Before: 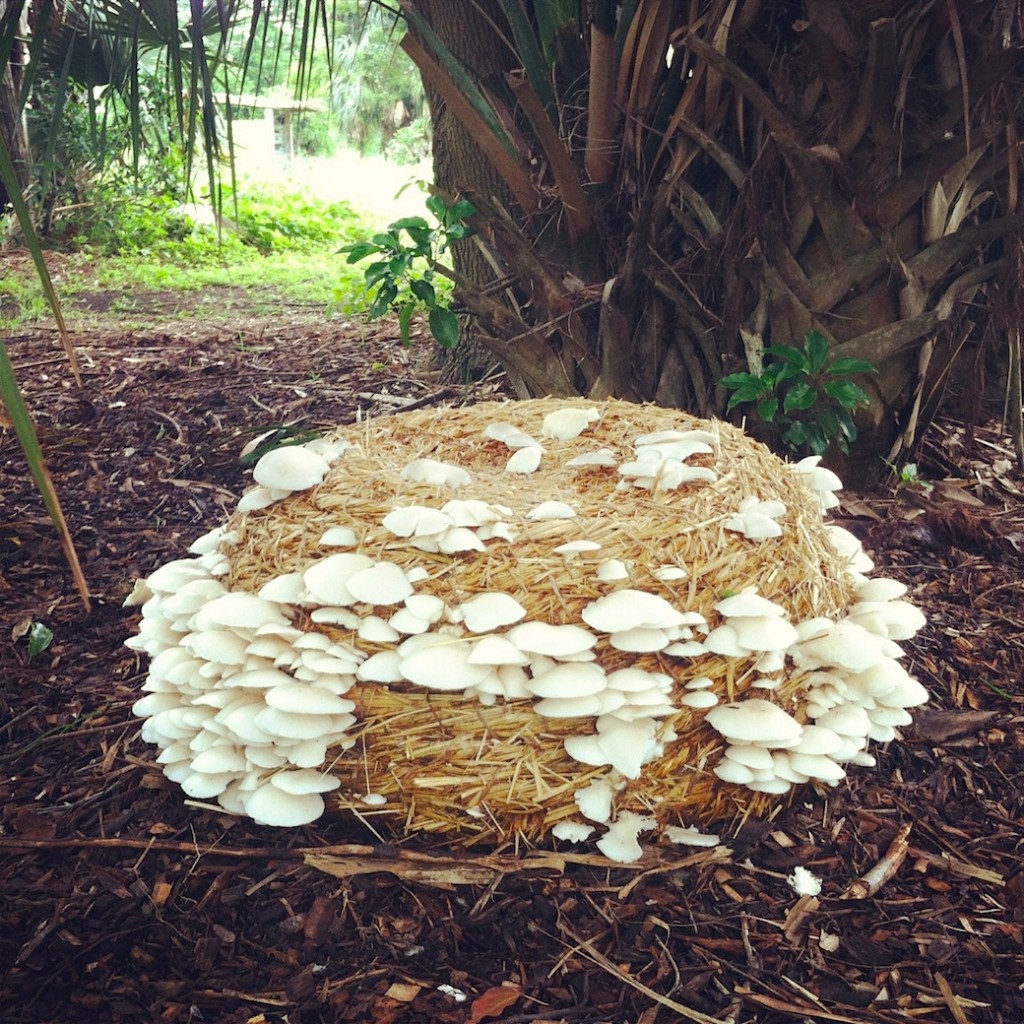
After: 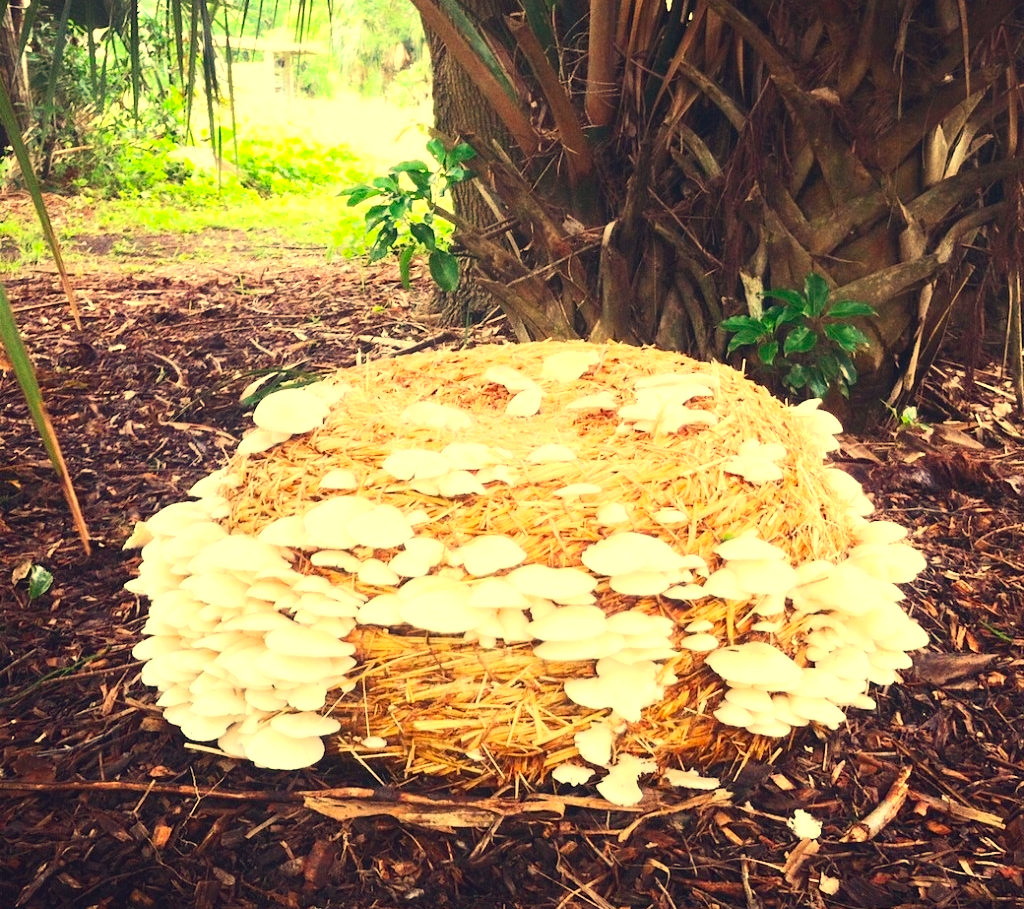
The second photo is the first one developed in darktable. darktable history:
crop and rotate: top 5.609%, bottom 5.609%
contrast brightness saturation: contrast 0.23, brightness 0.1, saturation 0.29
exposure: exposure 0.496 EV, compensate highlight preservation false
white balance: red 1.123, blue 0.83
